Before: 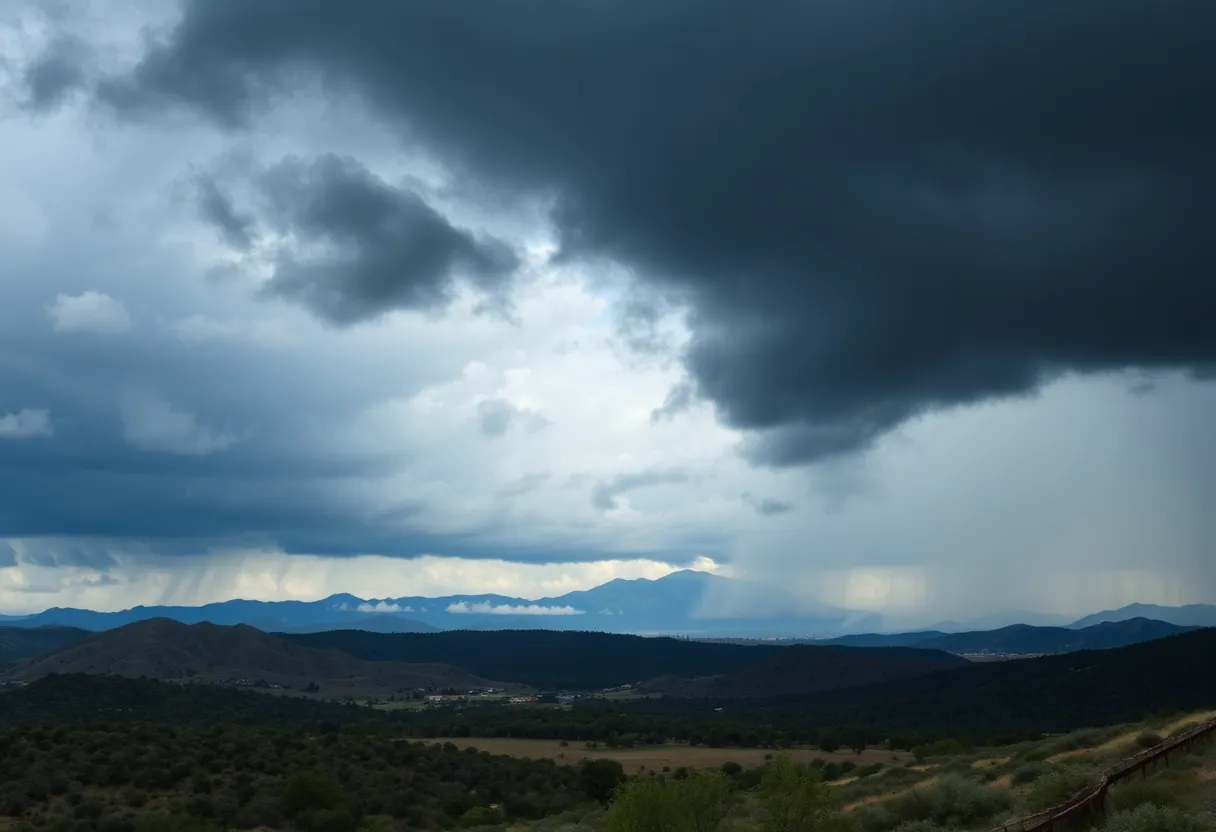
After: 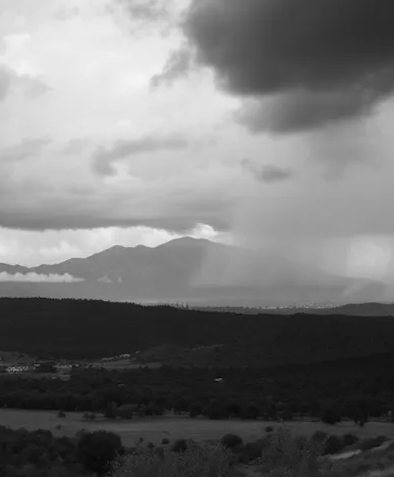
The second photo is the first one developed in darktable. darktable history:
monochrome: a 16.06, b 15.48, size 1
rotate and perspective: rotation 0.226°, lens shift (vertical) -0.042, crop left 0.023, crop right 0.982, crop top 0.006, crop bottom 0.994
crop: left 40.878%, top 39.176%, right 25.993%, bottom 3.081%
